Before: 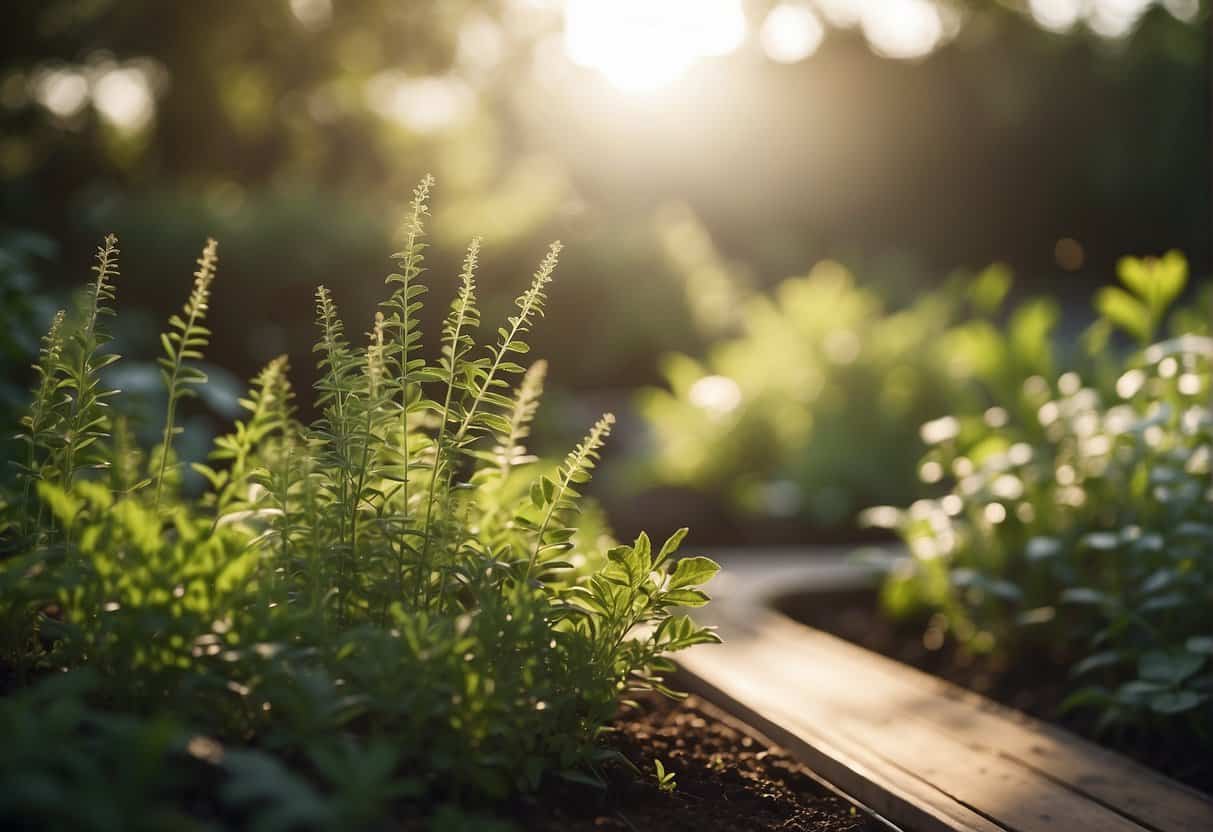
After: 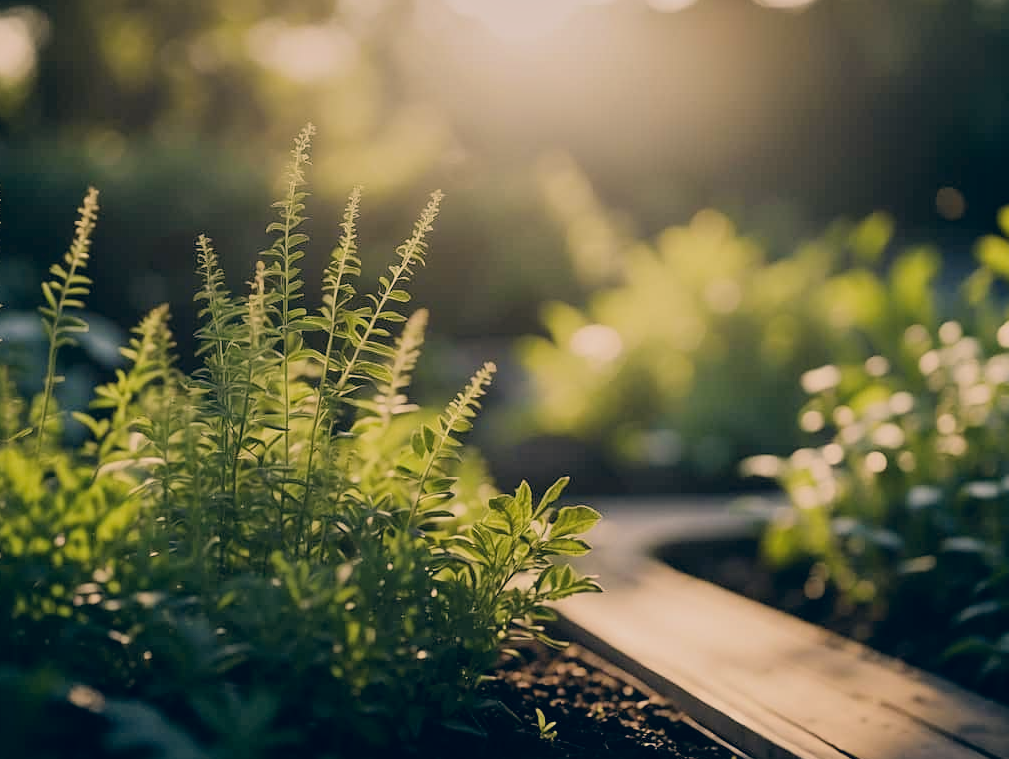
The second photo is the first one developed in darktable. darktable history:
exposure: exposure -0.04 EV, compensate highlight preservation false
color correction: highlights a* 10.35, highlights b* 14.33, shadows a* -10.01, shadows b* -14.87
shadows and highlights: shadows 22.37, highlights -49.26, soften with gaussian
crop: left 9.811%, top 6.241%, right 6.973%, bottom 2.52%
filmic rgb: black relative exposure -7.65 EV, white relative exposure 4.56 EV, hardness 3.61, contrast 0.991
sharpen: amount 0.206
